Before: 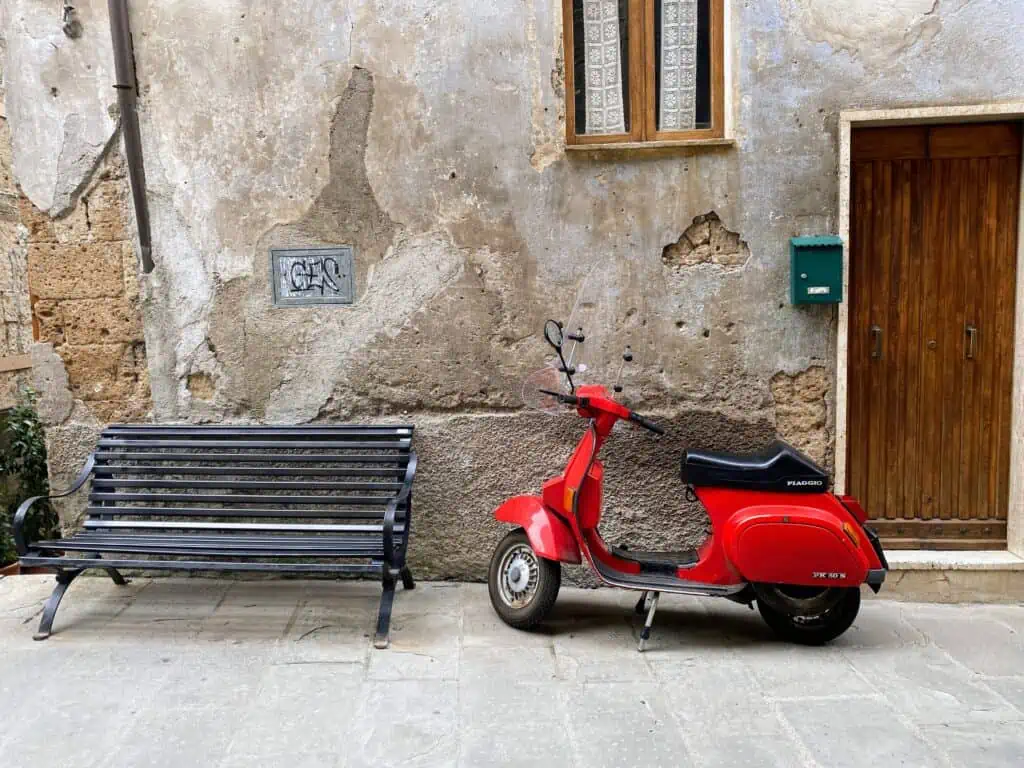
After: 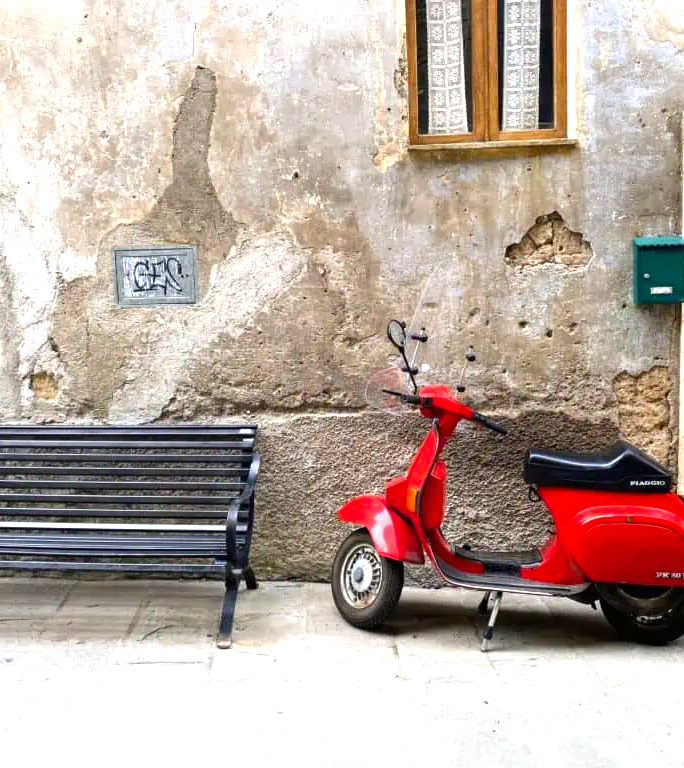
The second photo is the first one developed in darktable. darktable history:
color balance rgb: perceptual saturation grading › global saturation 9.89%, perceptual brilliance grading › global brilliance 18.552%
crop: left 15.38%, right 17.737%
